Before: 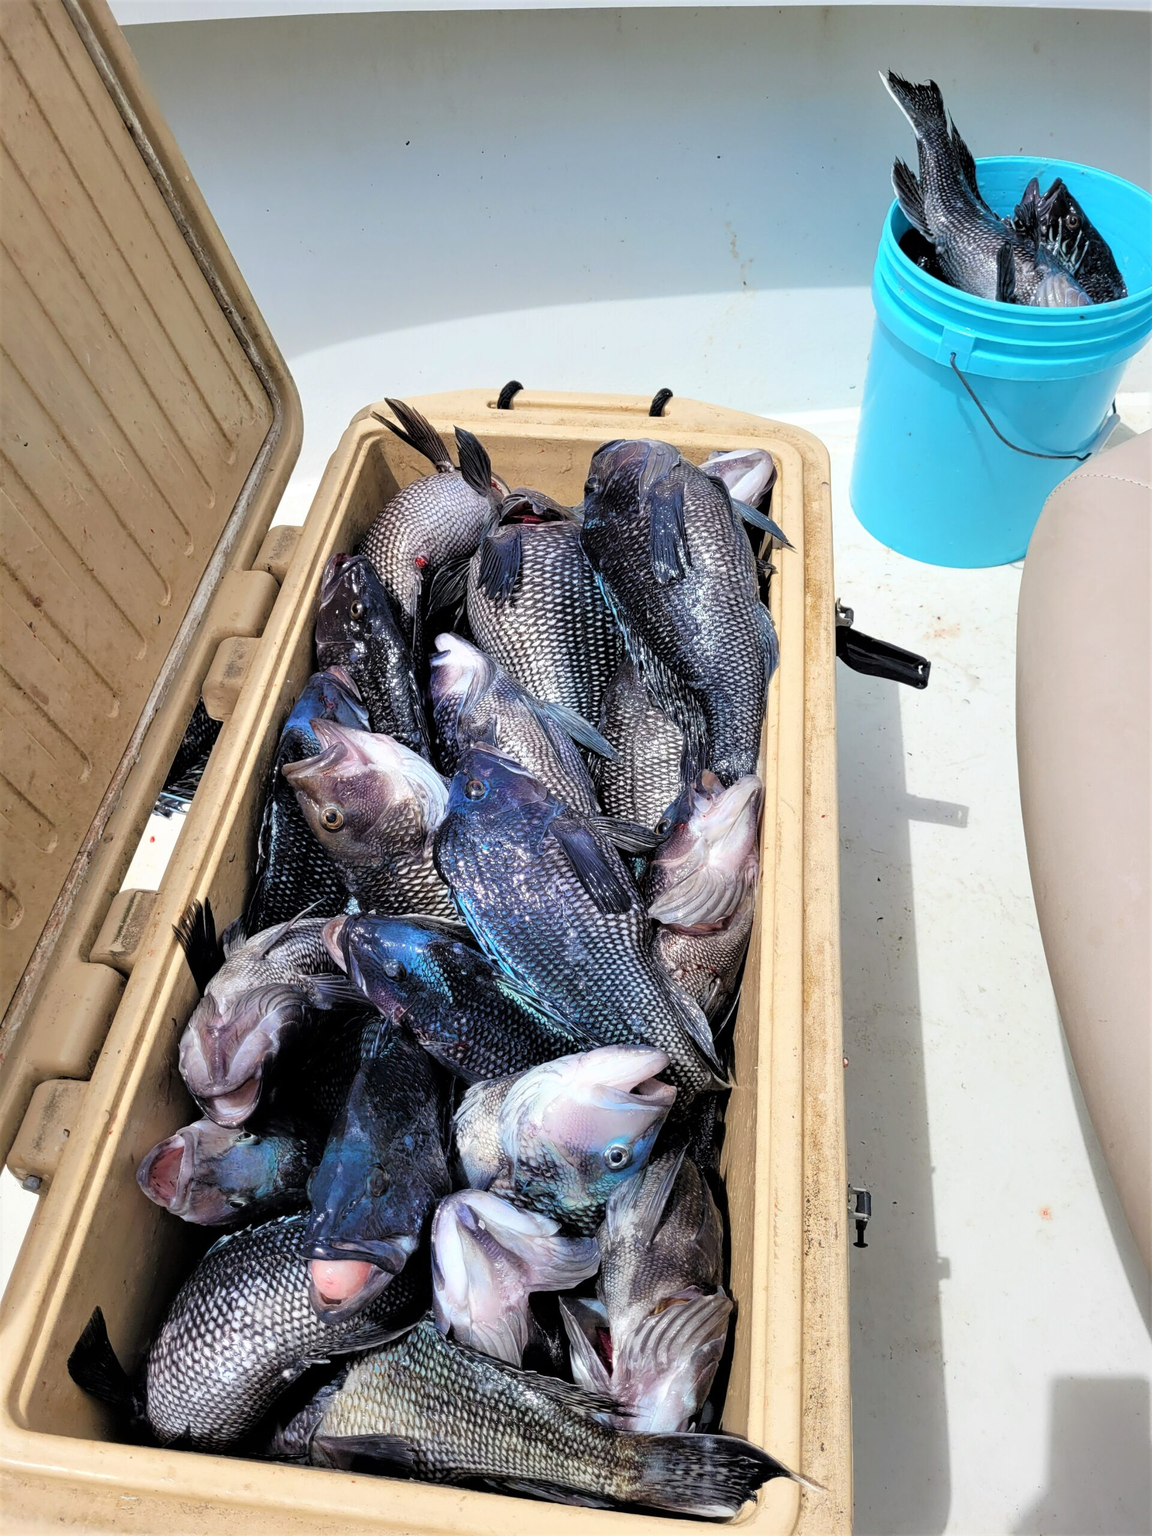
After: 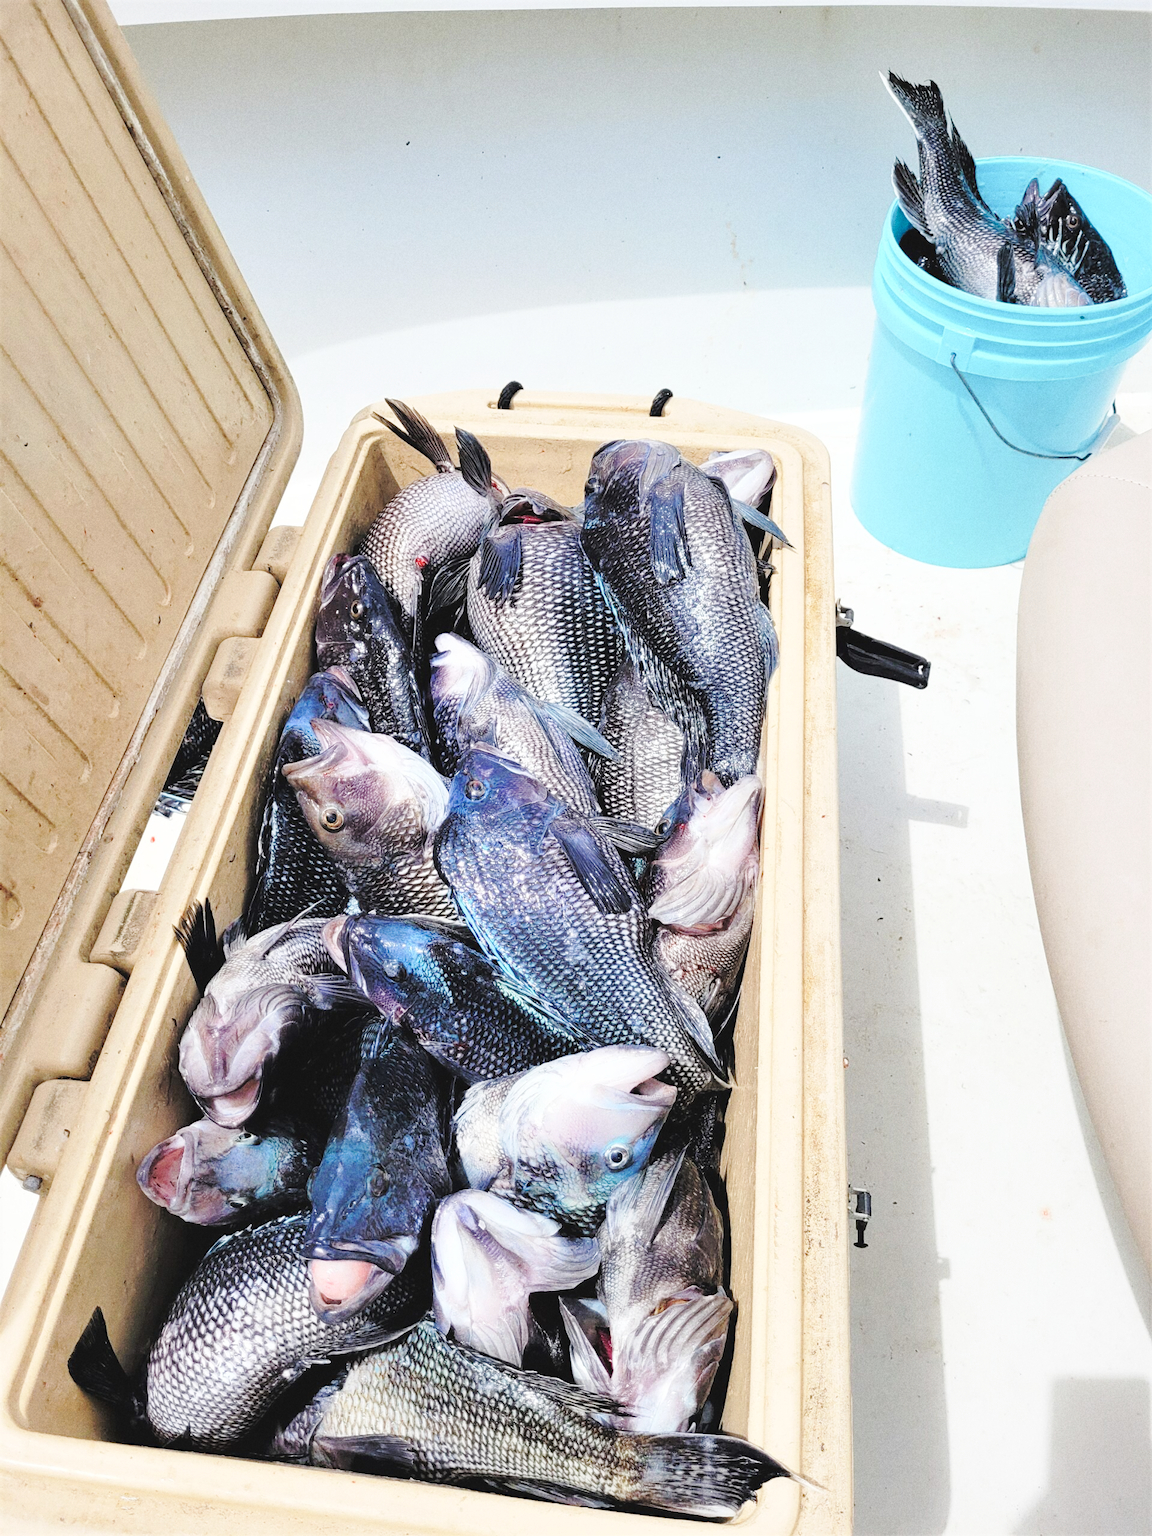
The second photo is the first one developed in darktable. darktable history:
grain: on, module defaults
base curve: curves: ch0 [(0, 0.007) (0.028, 0.063) (0.121, 0.311) (0.46, 0.743) (0.859, 0.957) (1, 1)], preserve colors none
